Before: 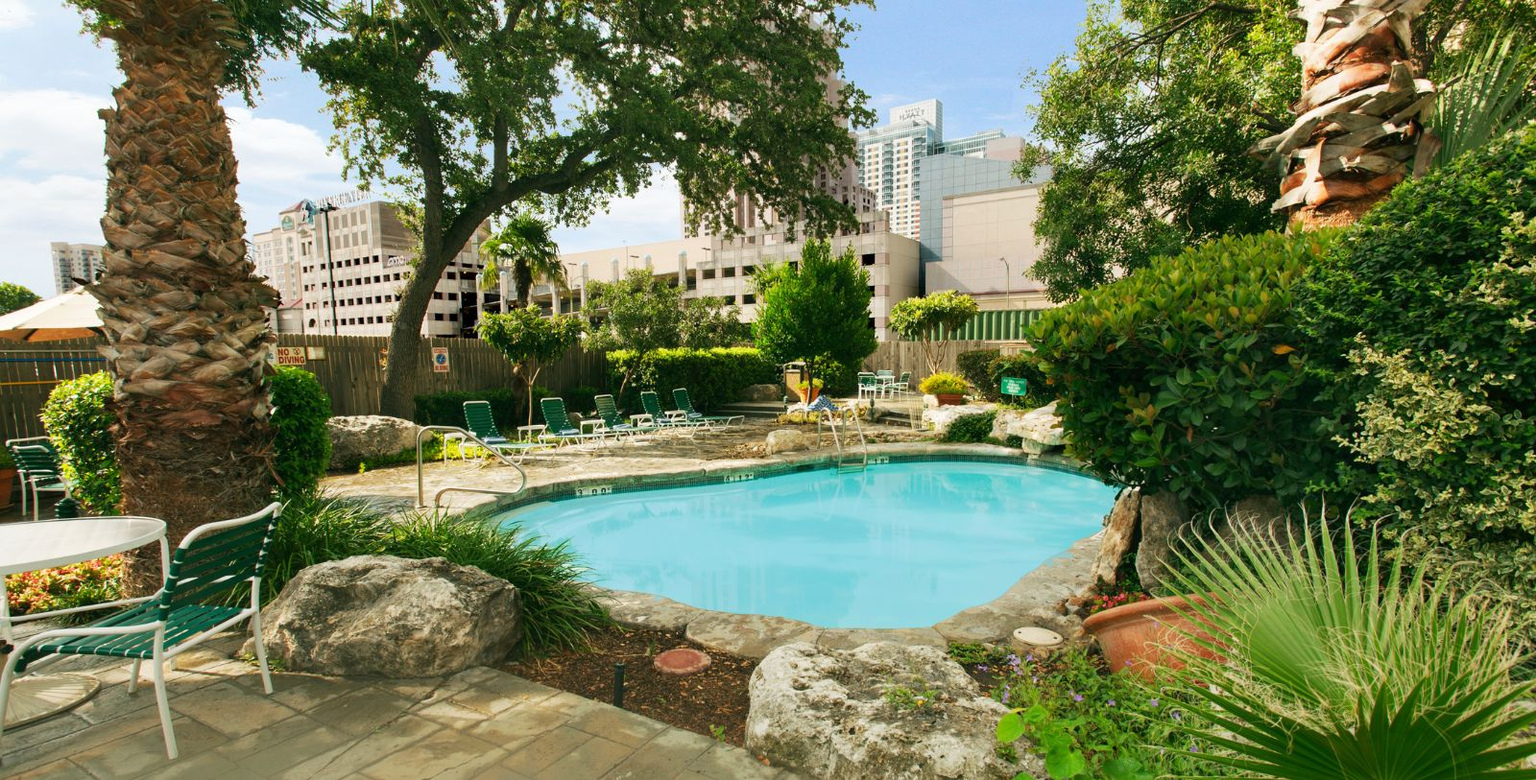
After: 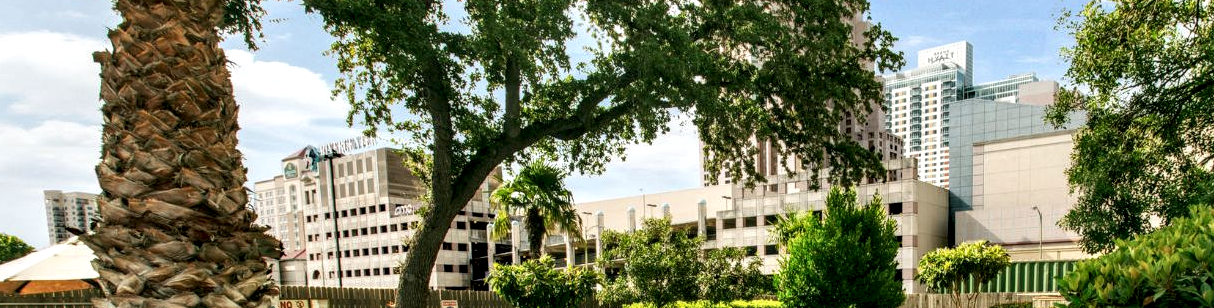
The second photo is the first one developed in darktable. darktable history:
crop: left 0.568%, top 7.643%, right 23.533%, bottom 54.398%
local contrast: highlights 22%, shadows 70%, detail 170%
